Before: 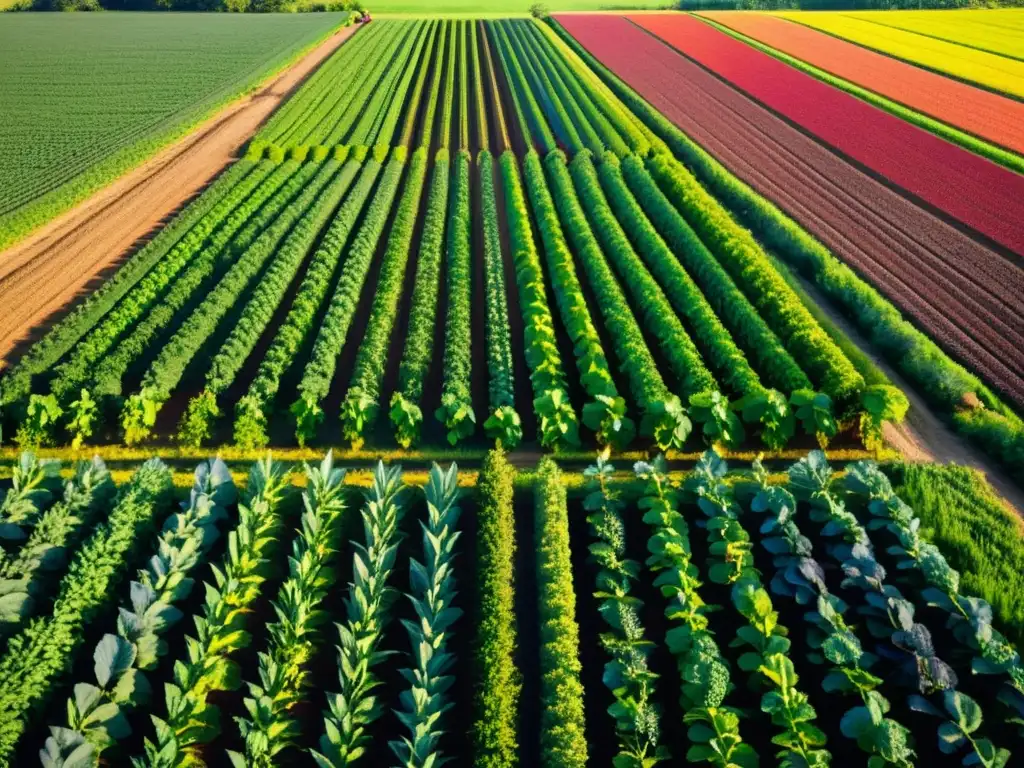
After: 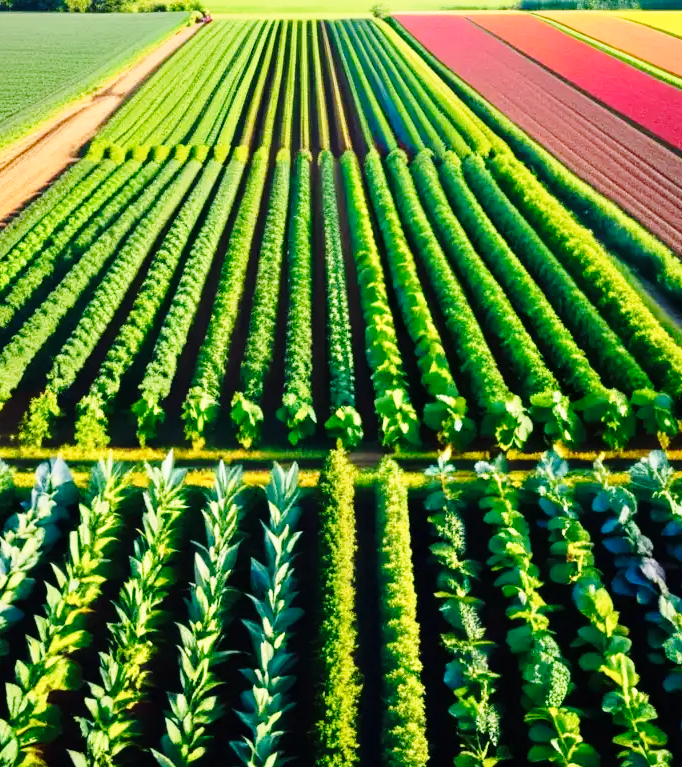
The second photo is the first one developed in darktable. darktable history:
base curve: curves: ch0 [(0, 0) (0.028, 0.03) (0.121, 0.232) (0.46, 0.748) (0.859, 0.968) (1, 1)], preserve colors none
crop and rotate: left 15.546%, right 17.787%
